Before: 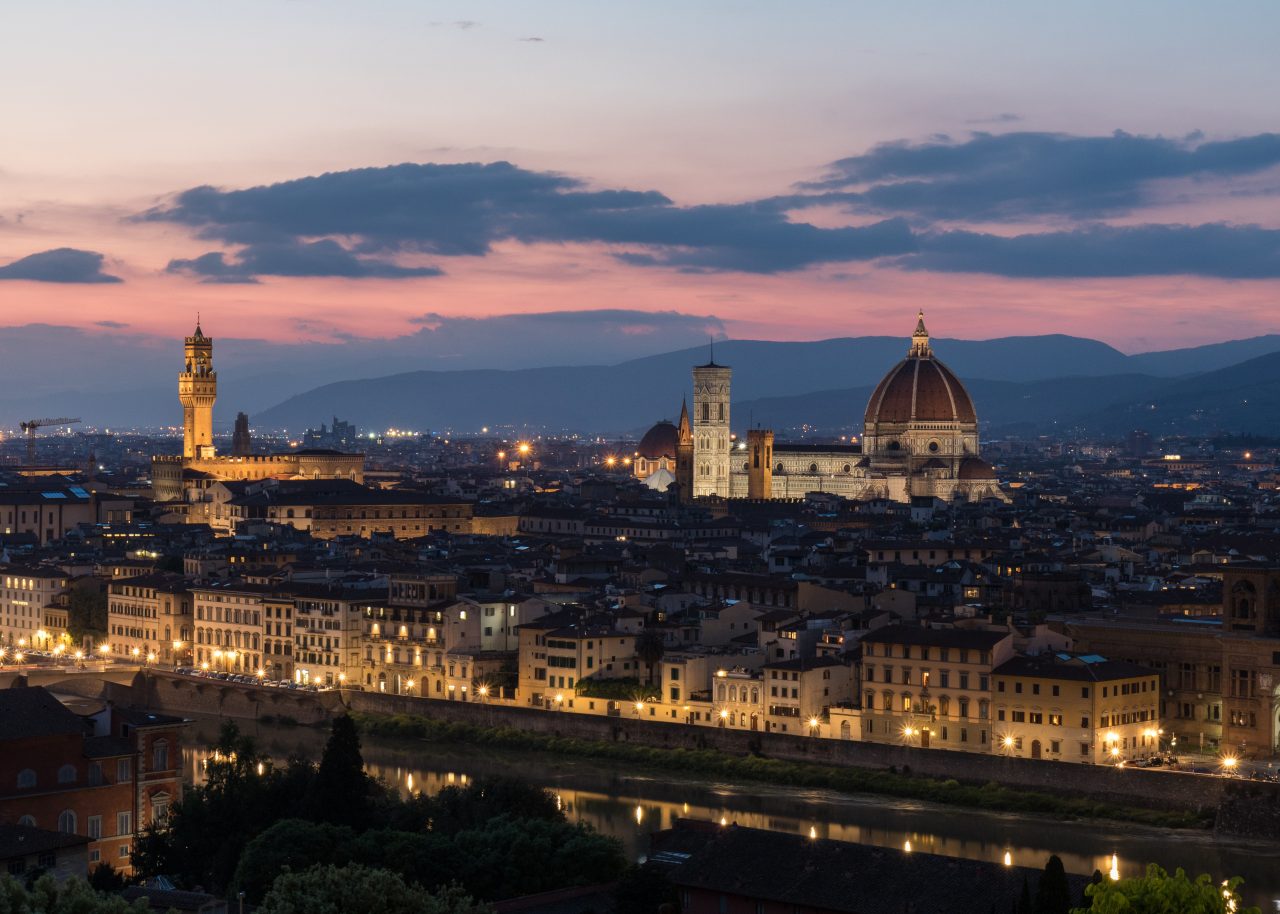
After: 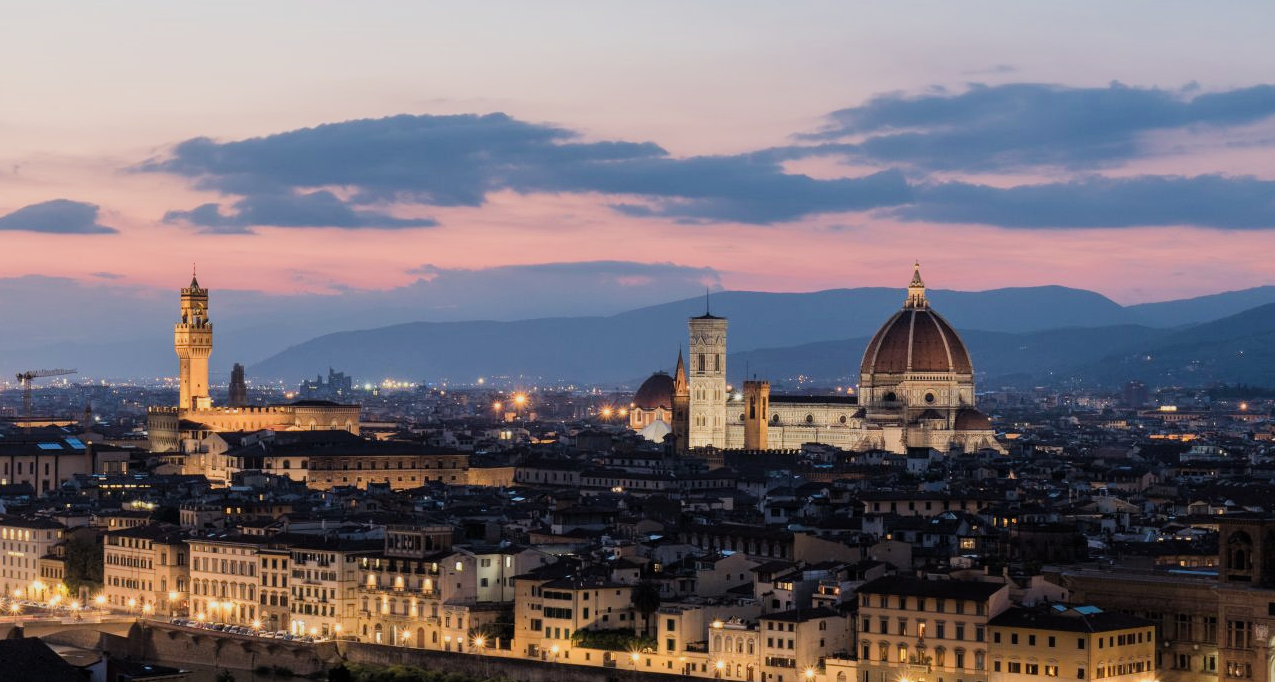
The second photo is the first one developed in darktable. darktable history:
exposure: black level correction 0, exposure 0.7 EV, compensate exposure bias true, compensate highlight preservation false
crop: left 0.387%, top 5.469%, bottom 19.809%
filmic rgb: black relative exposure -7.32 EV, white relative exposure 5.09 EV, hardness 3.2
